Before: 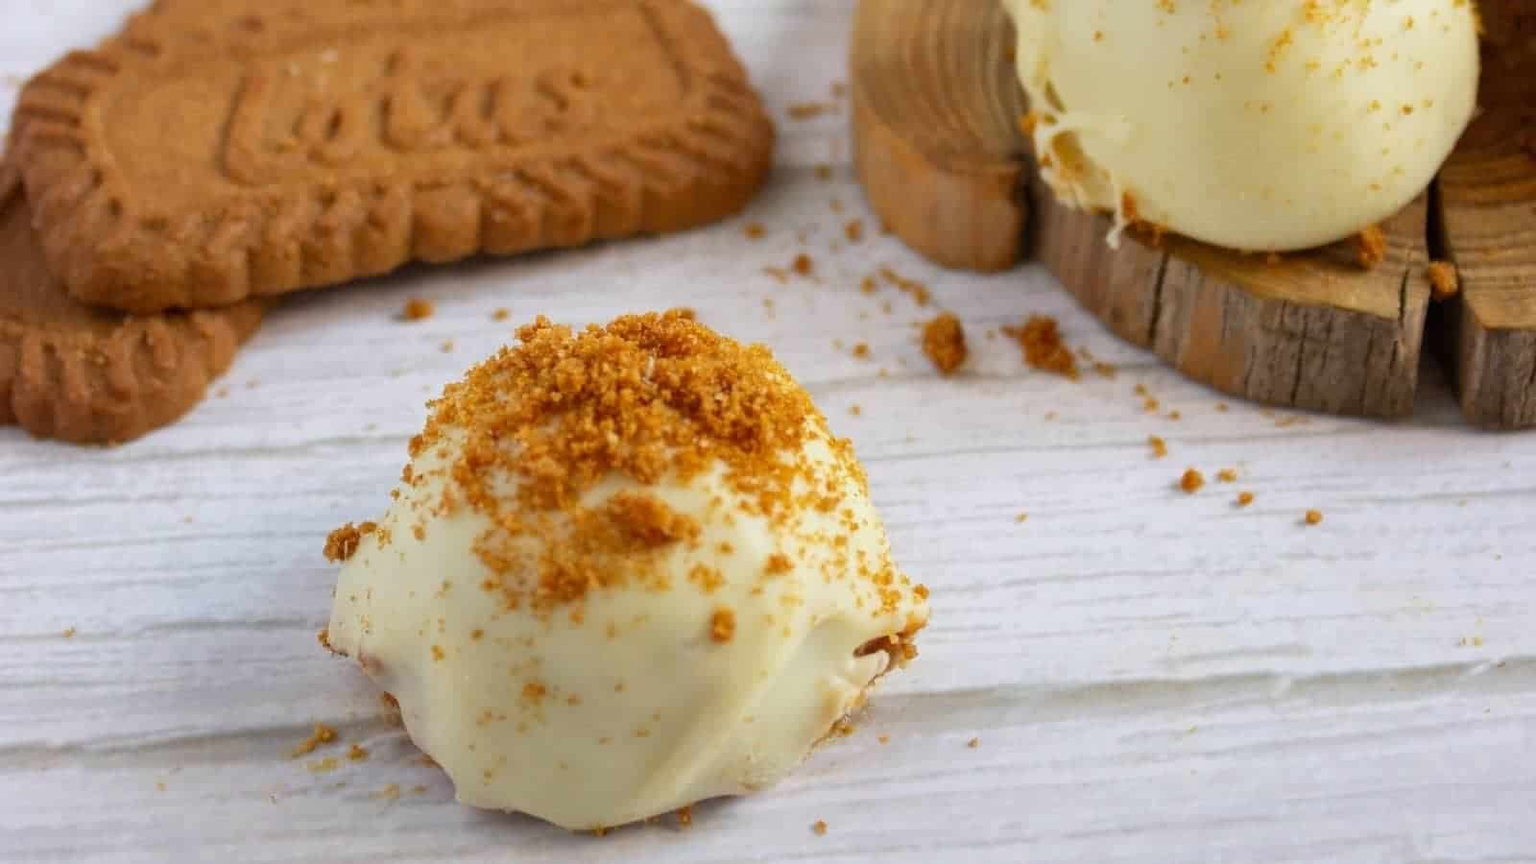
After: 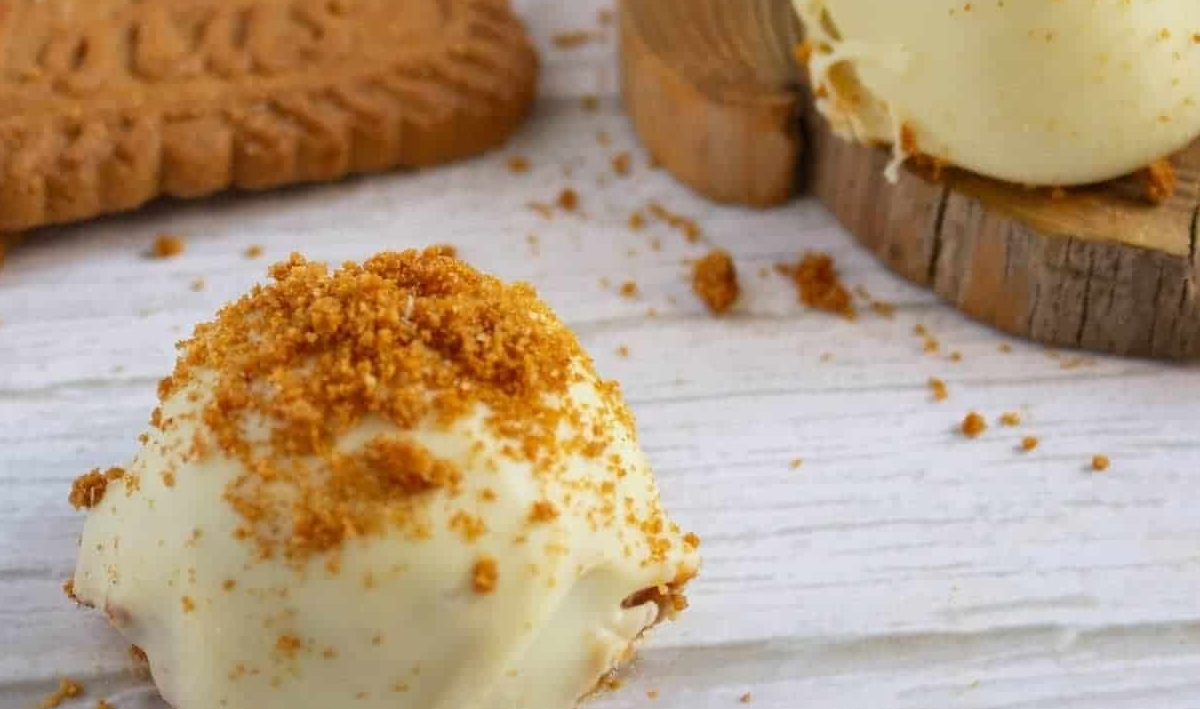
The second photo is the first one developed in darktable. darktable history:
crop: left 16.779%, top 8.504%, right 8.16%, bottom 12.612%
